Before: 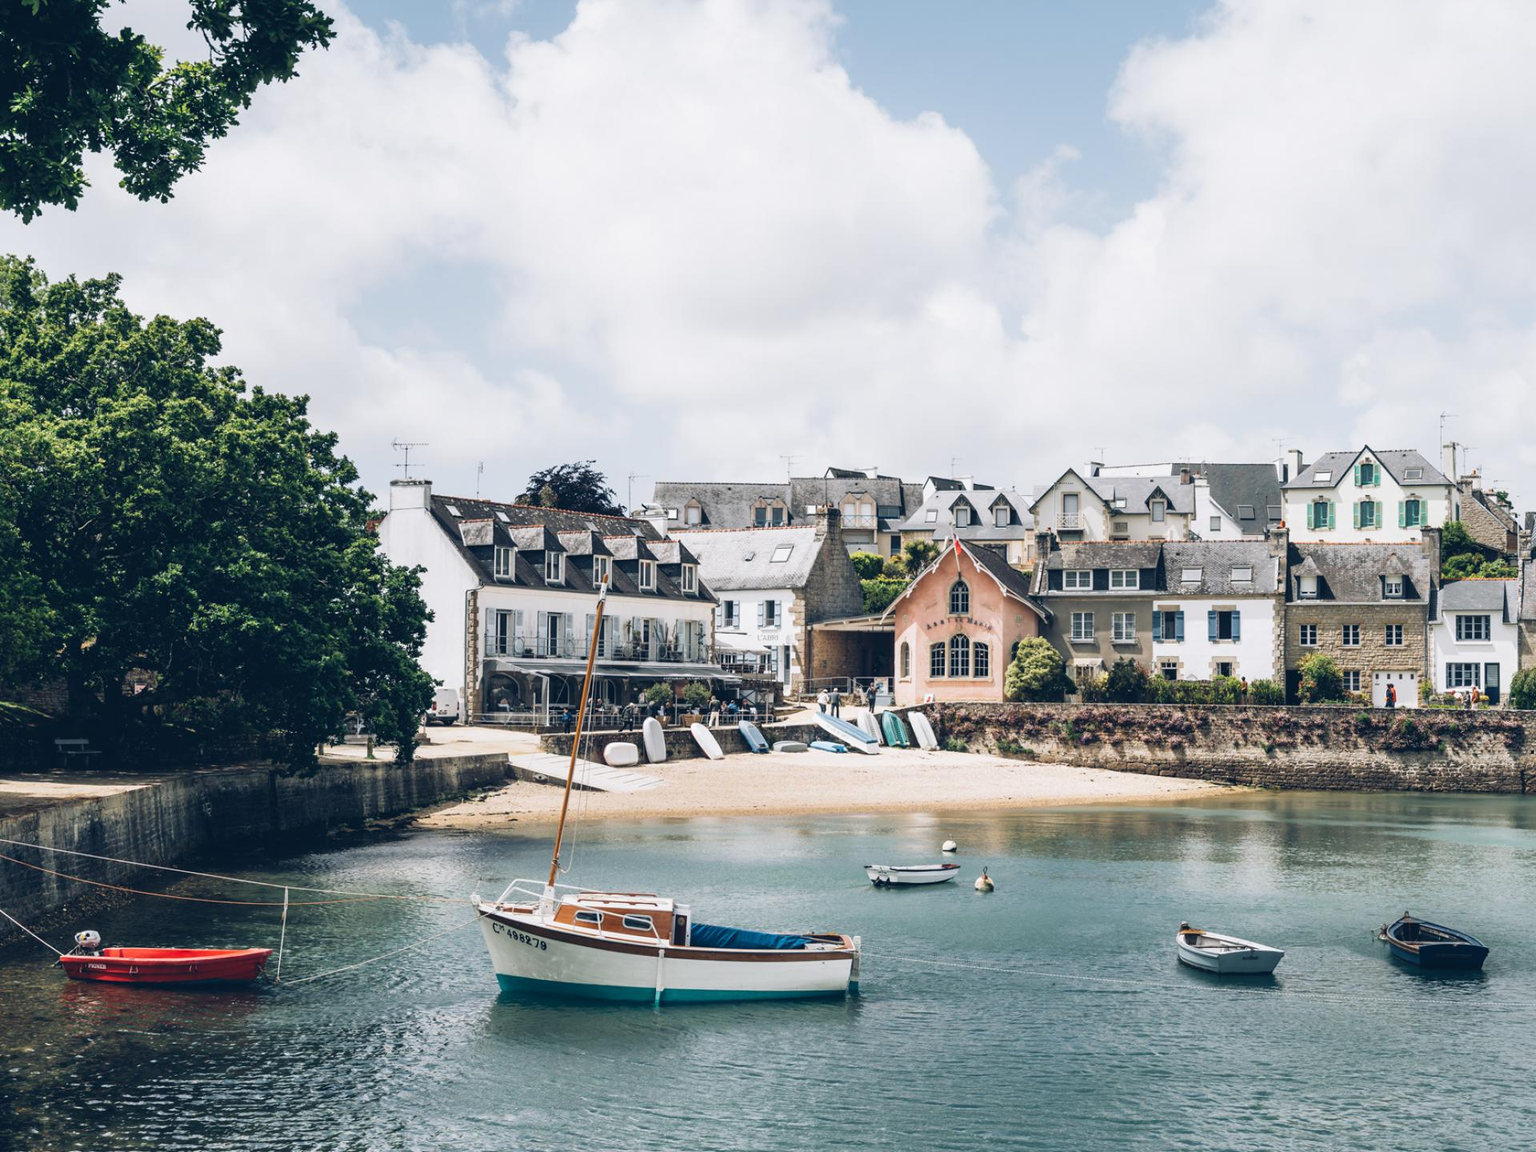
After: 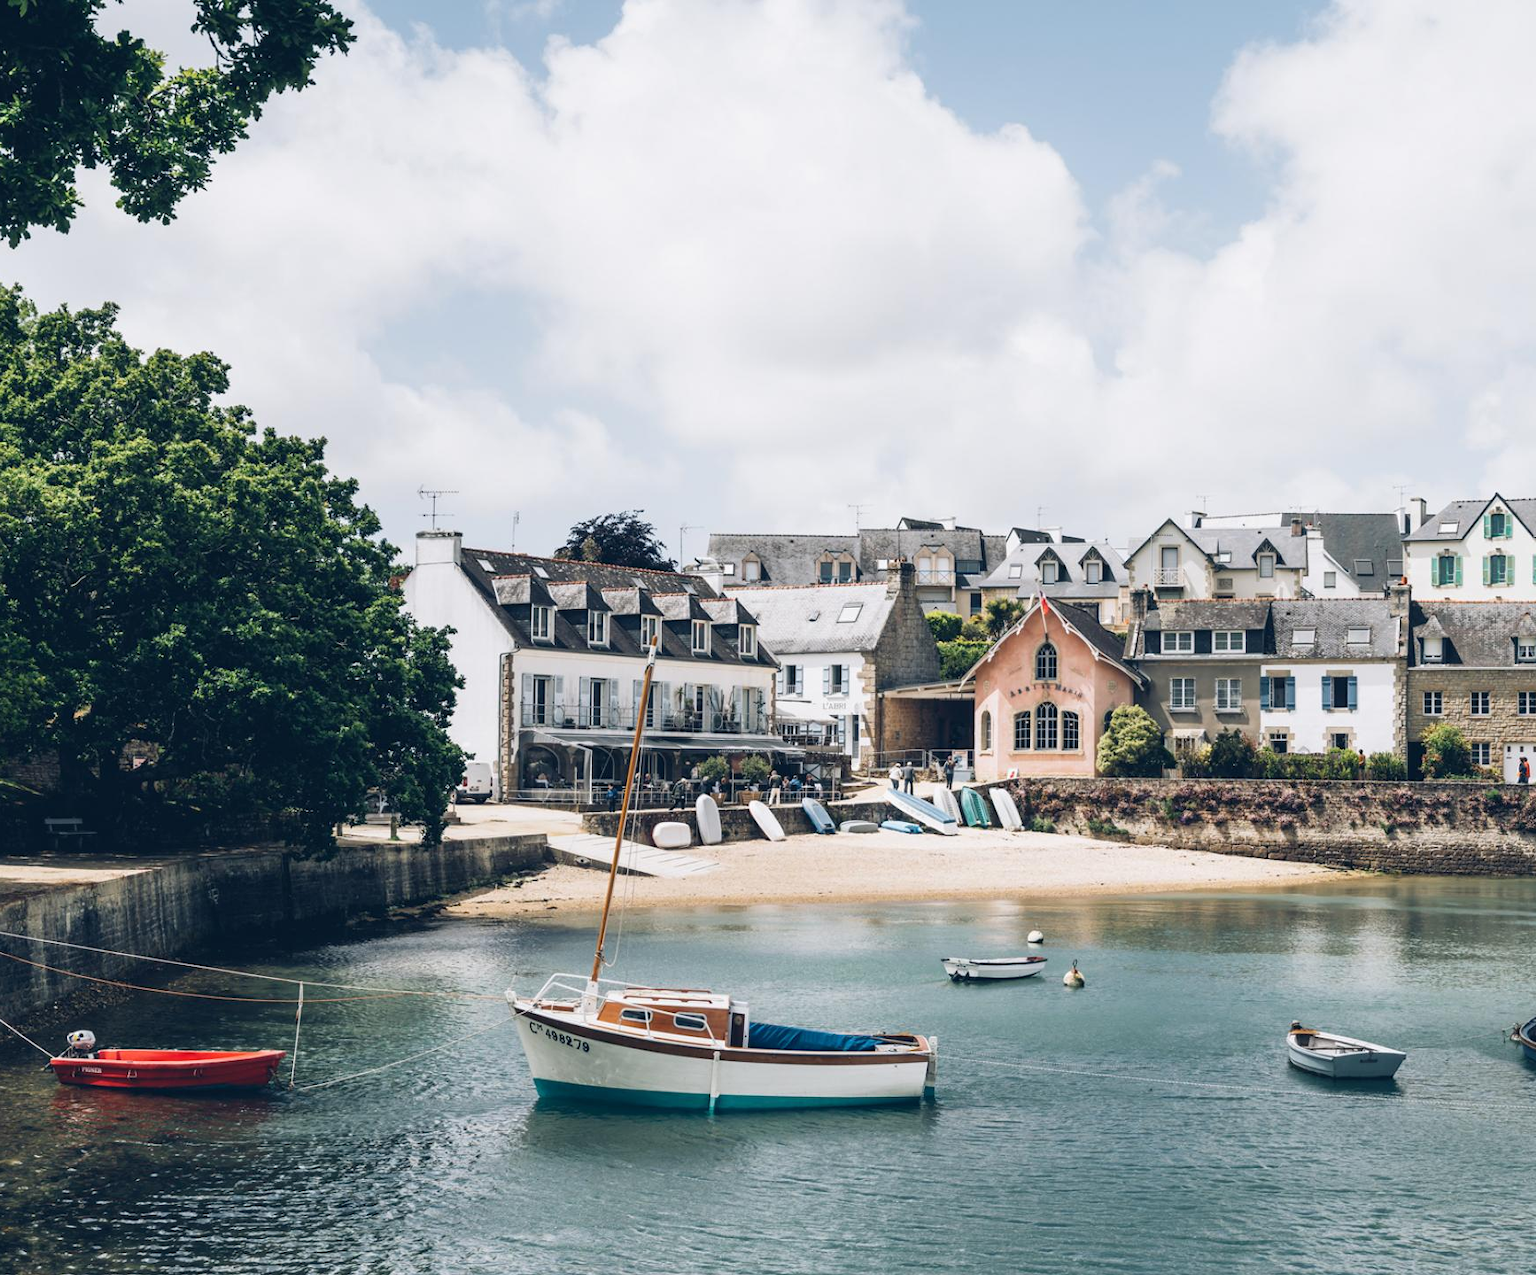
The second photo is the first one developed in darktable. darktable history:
crop and rotate: left 0.96%, right 8.722%
